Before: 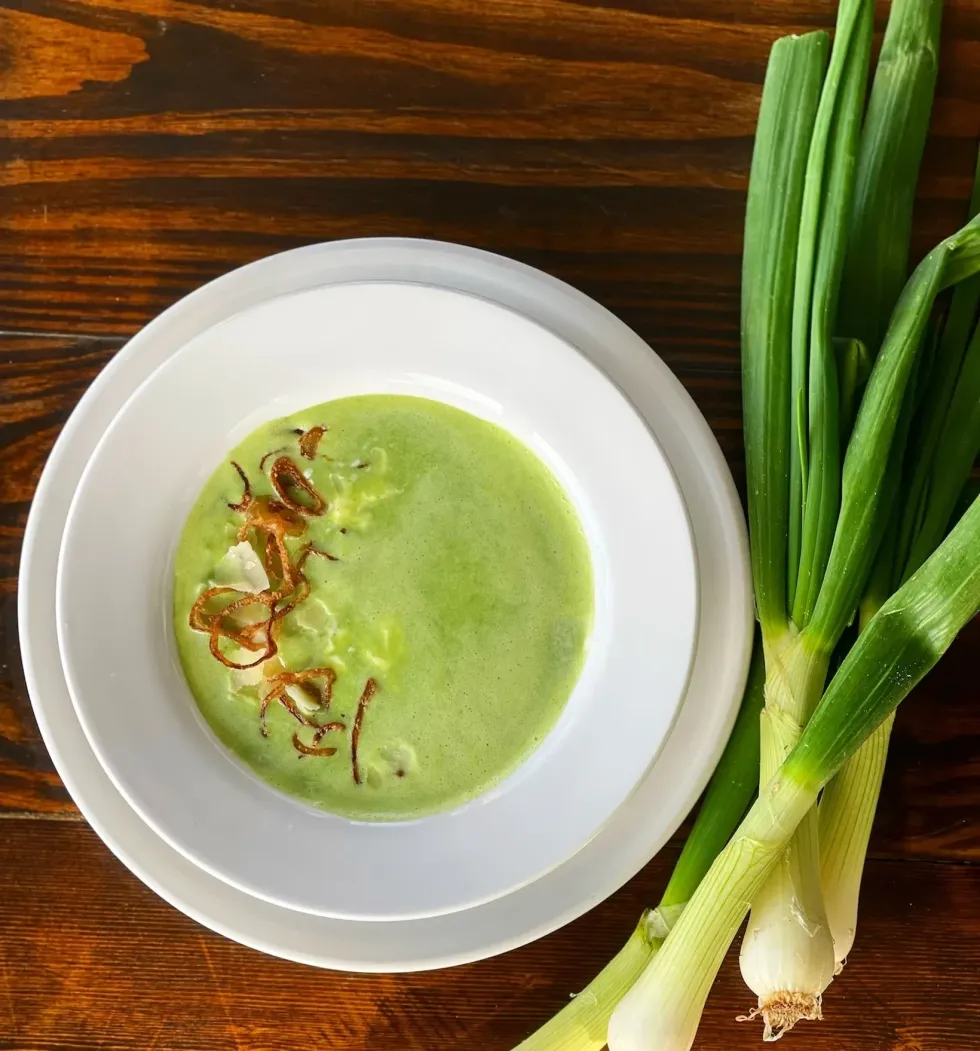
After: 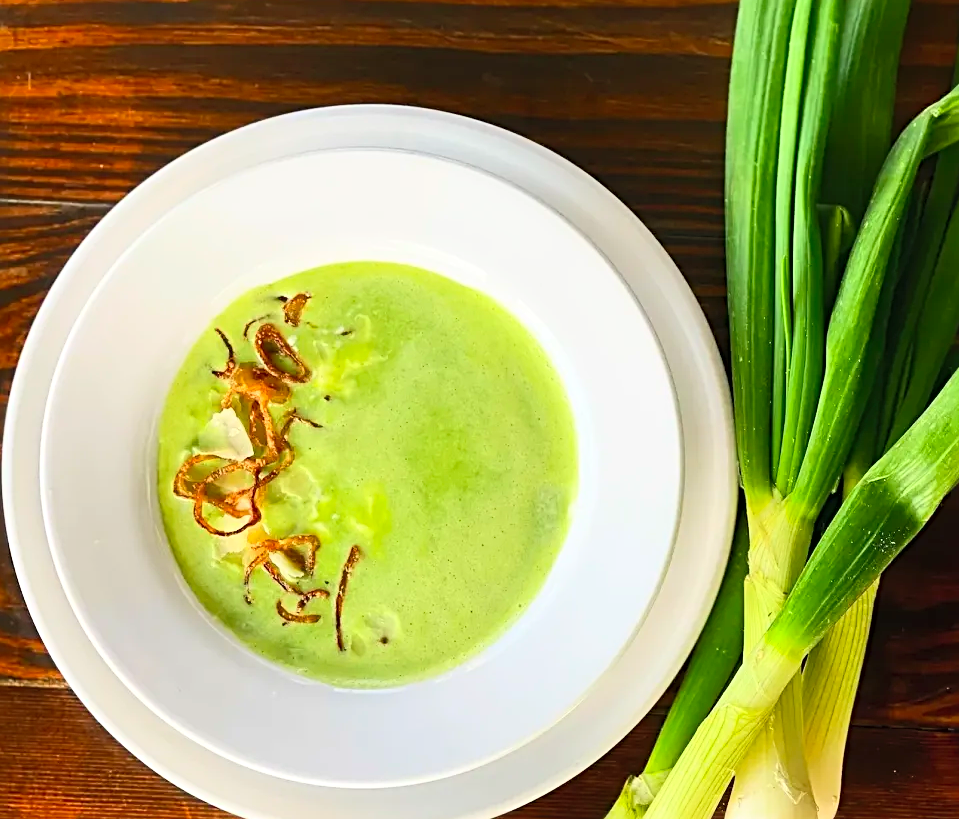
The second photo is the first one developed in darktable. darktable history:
contrast brightness saturation: contrast 0.24, brightness 0.26, saturation 0.39
crop and rotate: left 1.814%, top 12.818%, right 0.25%, bottom 9.225%
sharpen: radius 3.119
